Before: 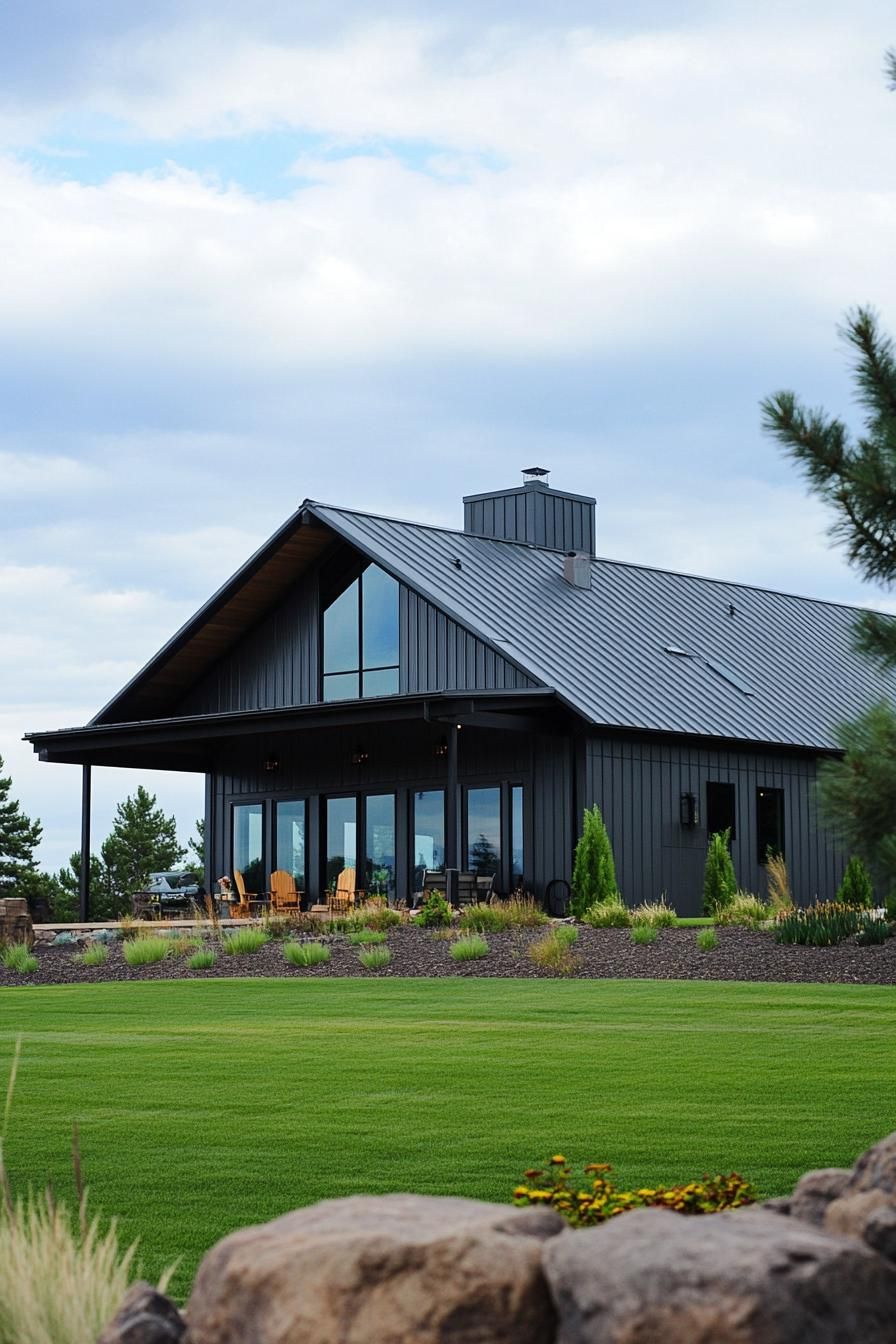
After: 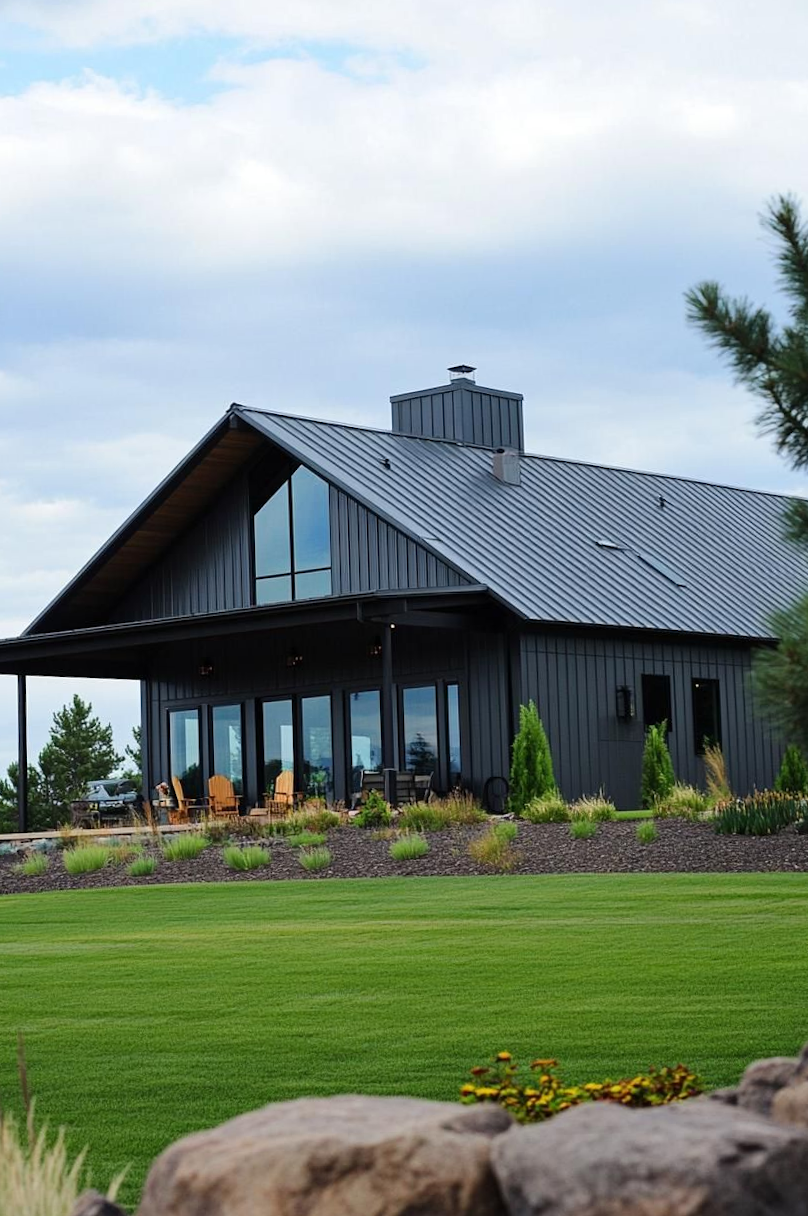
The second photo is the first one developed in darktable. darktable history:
crop and rotate: angle 1.63°, left 5.903%, top 5.694%
